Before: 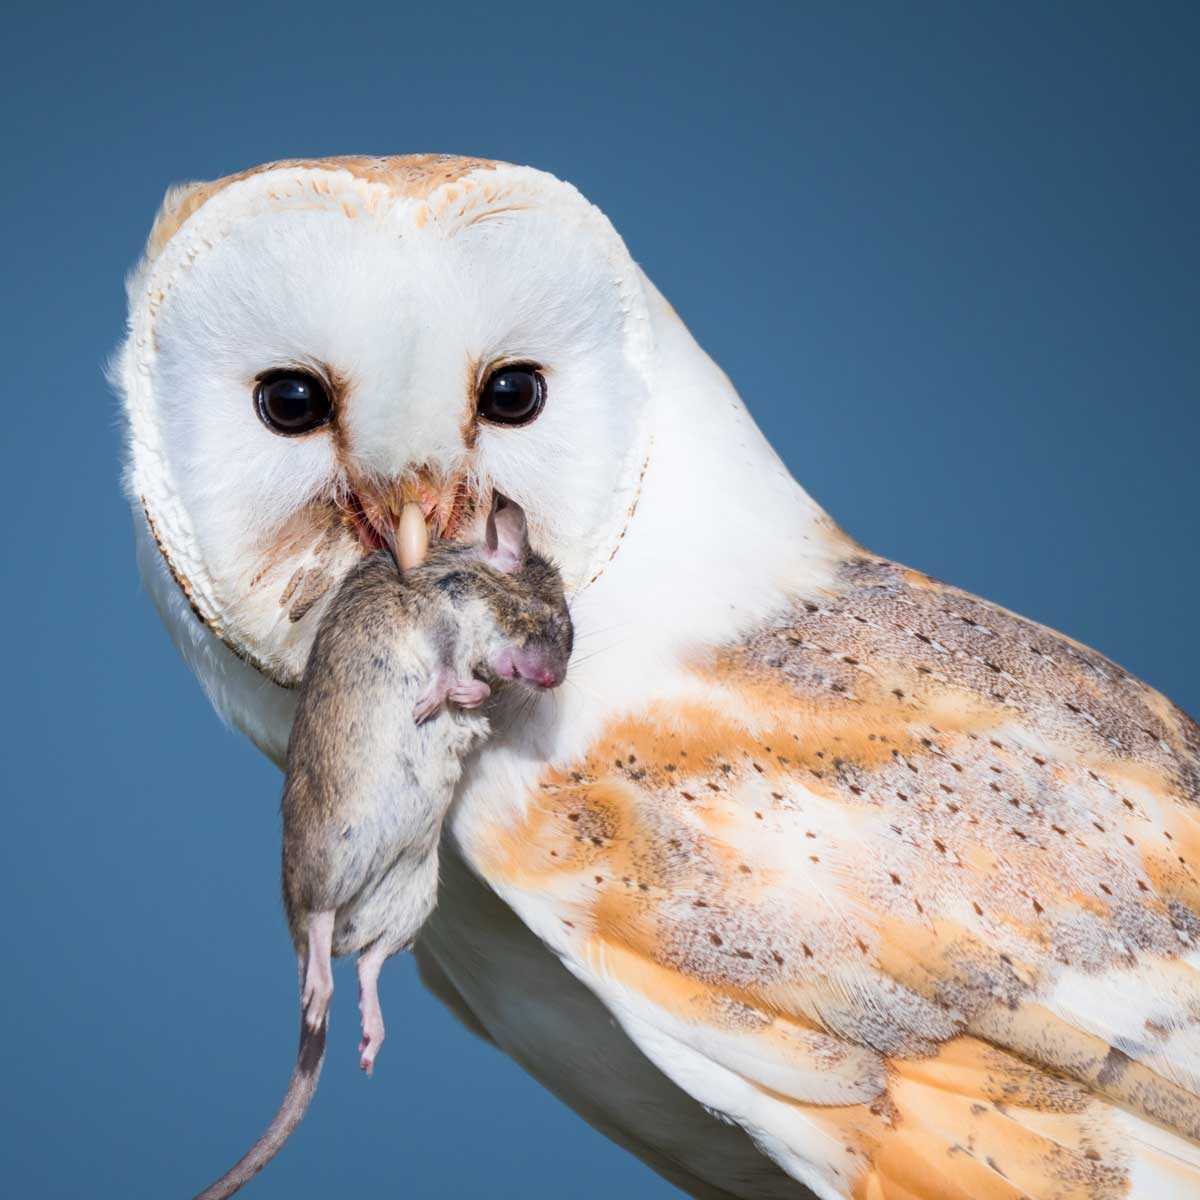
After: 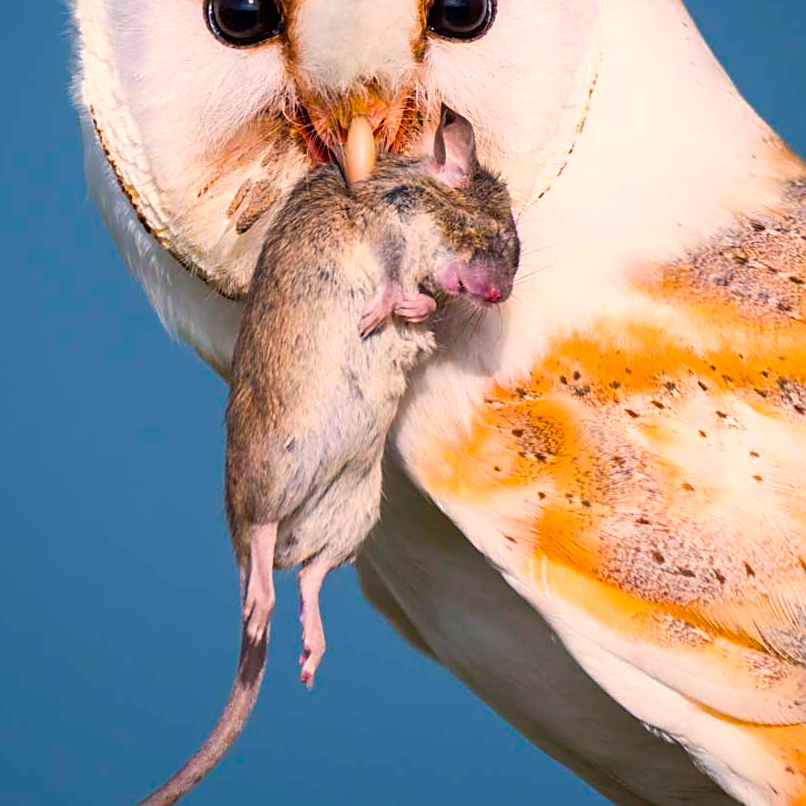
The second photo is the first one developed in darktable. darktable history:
crop and rotate: angle -0.82°, left 3.85%, top 31.828%, right 27.992%
color balance rgb: linear chroma grading › global chroma 15%, perceptual saturation grading › global saturation 30%
white balance: red 1.127, blue 0.943
sharpen: on, module defaults
